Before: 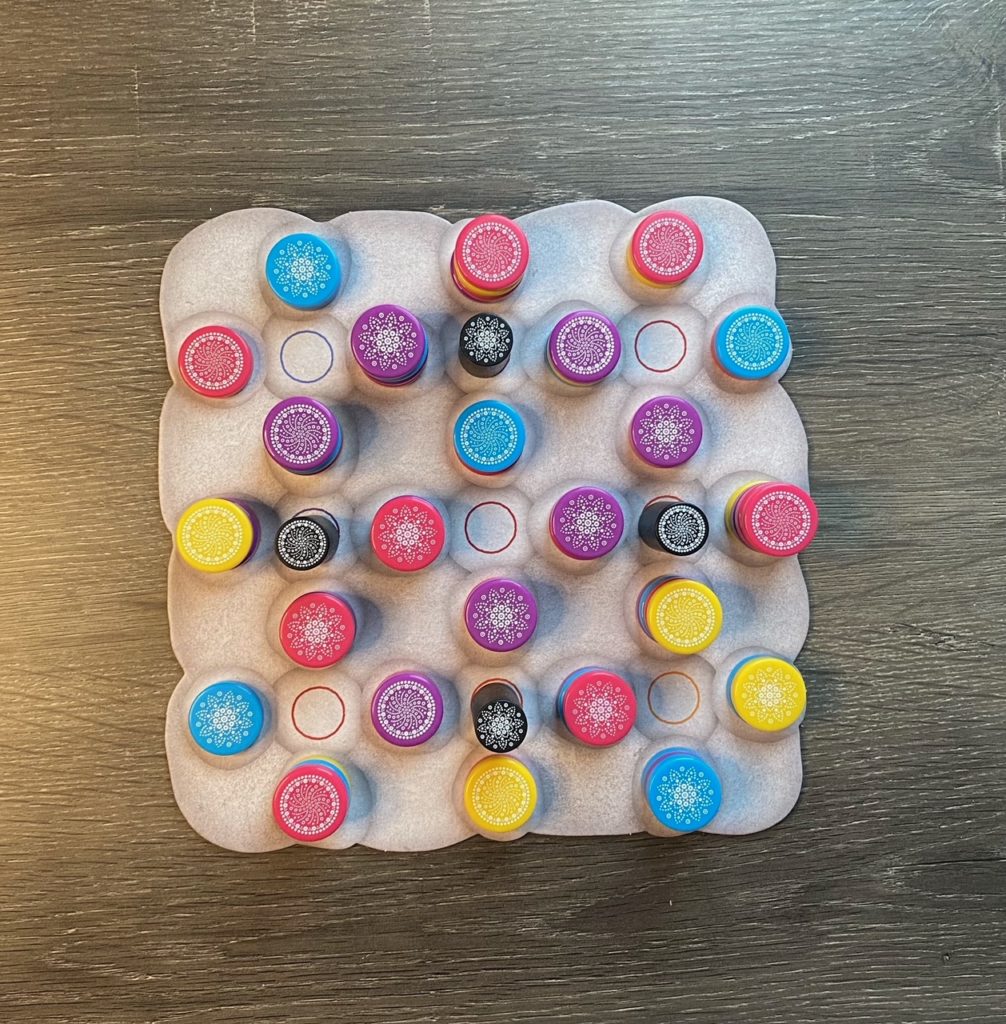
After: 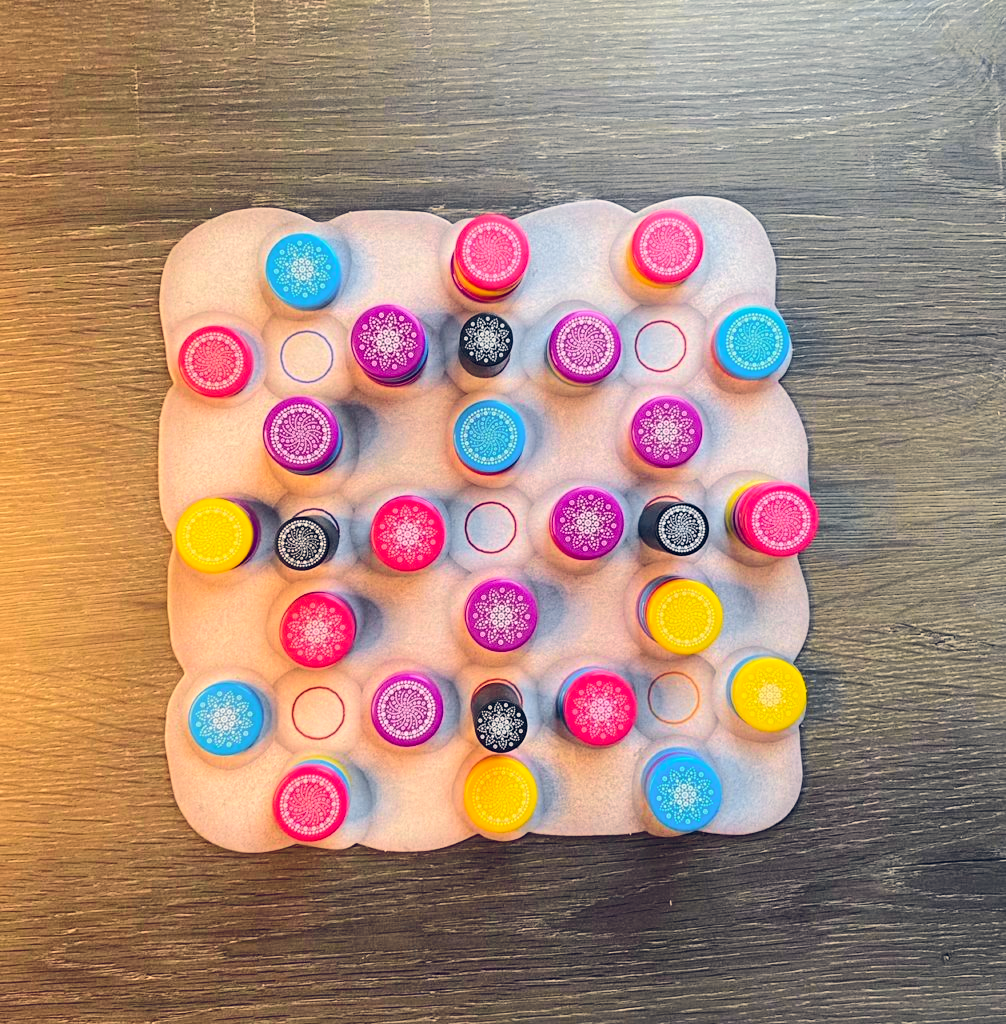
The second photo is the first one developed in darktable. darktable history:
tone curve: curves: ch0 [(0, 0) (0.239, 0.248) (0.508, 0.606) (0.828, 0.878) (1, 1)]; ch1 [(0, 0) (0.401, 0.42) (0.442, 0.47) (0.492, 0.498) (0.511, 0.516) (0.555, 0.586) (0.681, 0.739) (1, 1)]; ch2 [(0, 0) (0.411, 0.433) (0.5, 0.504) (0.545, 0.574) (1, 1)], color space Lab, independent channels, preserve colors none
color balance rgb: highlights gain › chroma 2.909%, highlights gain › hue 61.86°, global offset › chroma 0.253%, global offset › hue 256.86°, perceptual saturation grading › global saturation 14.669%, global vibrance 30.336%
